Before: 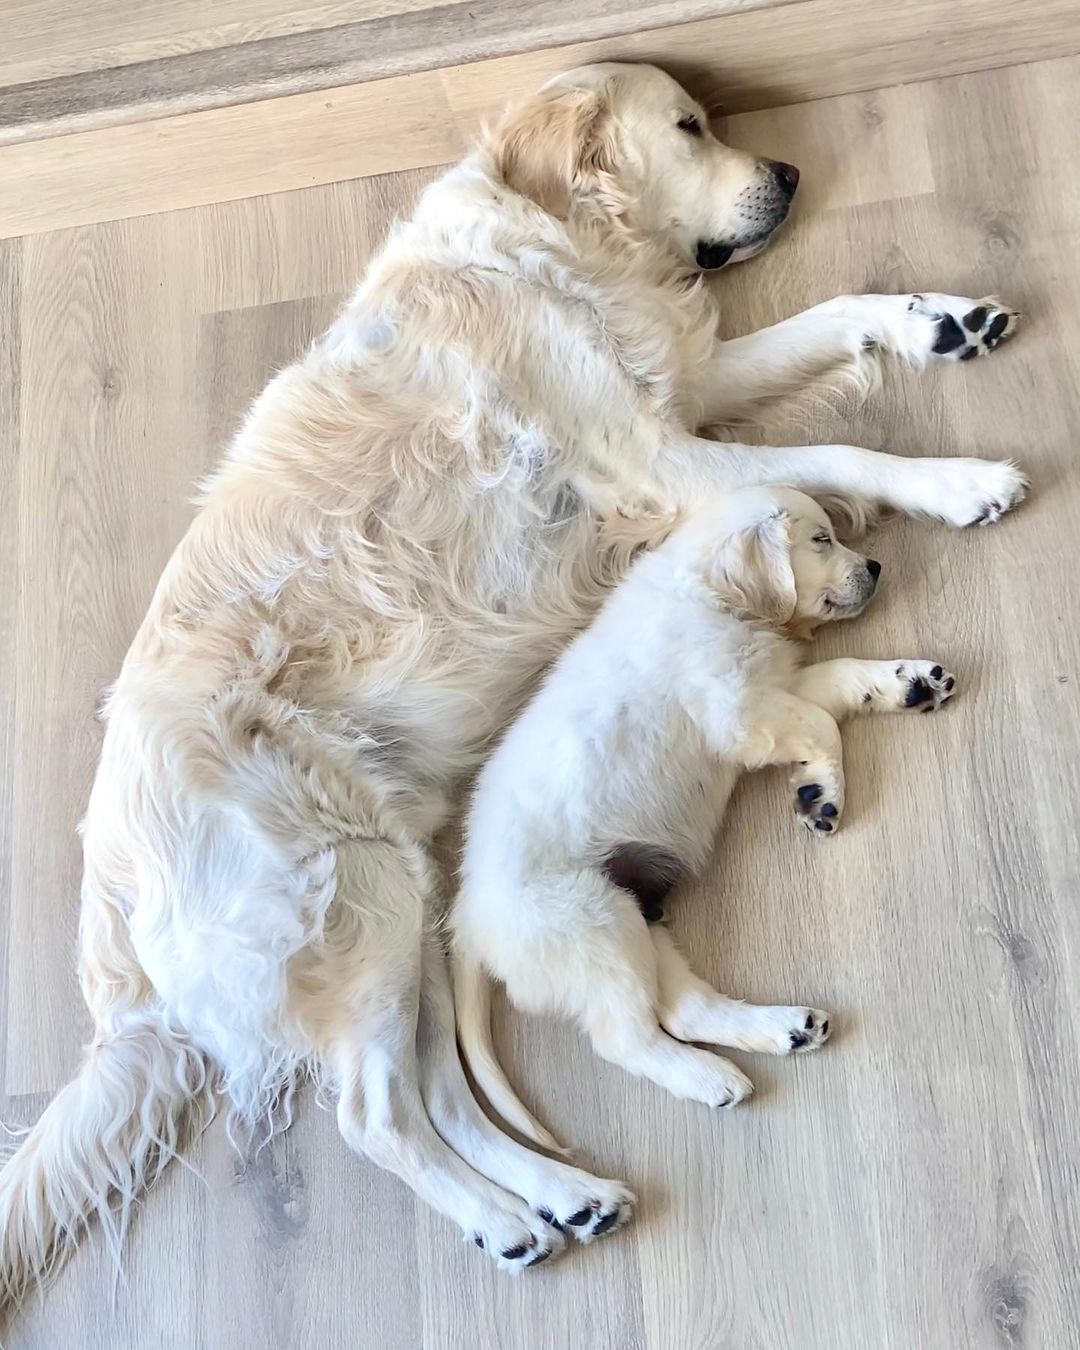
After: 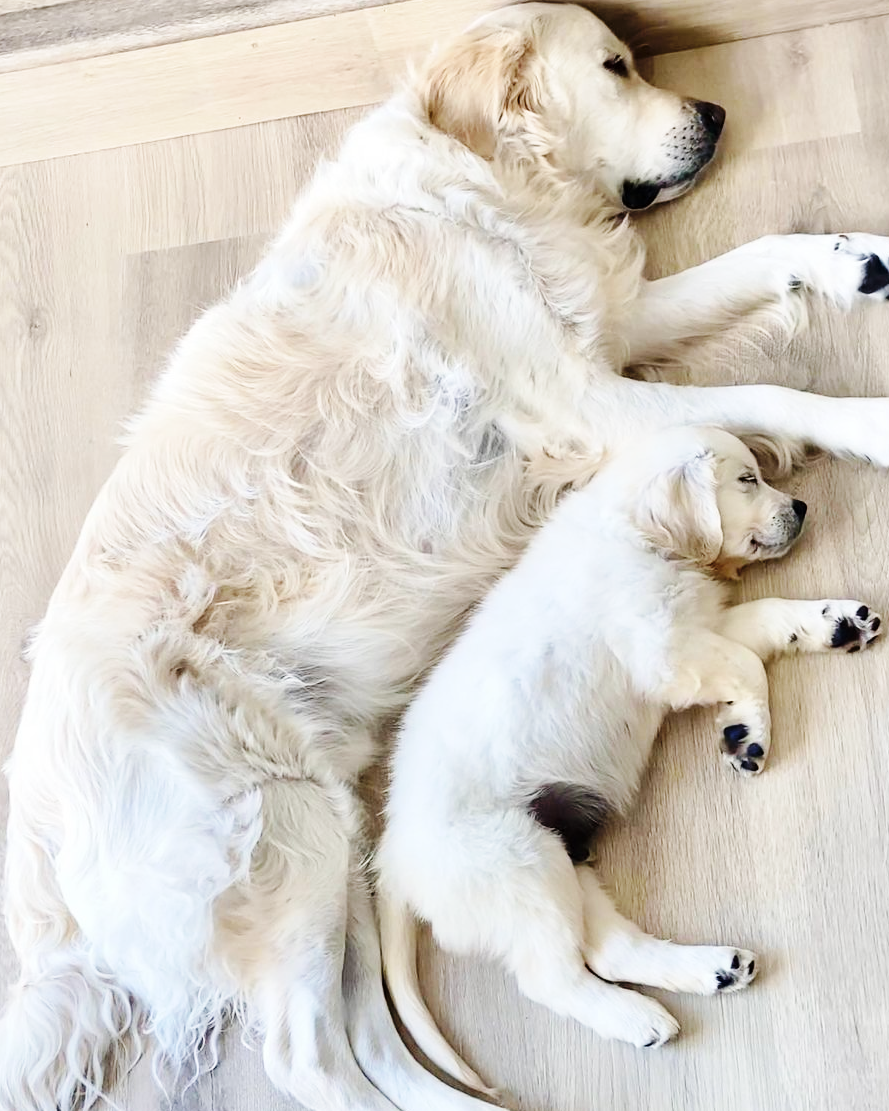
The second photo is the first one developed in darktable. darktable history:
base curve: curves: ch0 [(0, 0) (0.036, 0.025) (0.121, 0.166) (0.206, 0.329) (0.605, 0.79) (1, 1)], preserve colors none
crop and rotate: left 7.023%, top 4.445%, right 10.587%, bottom 13.247%
